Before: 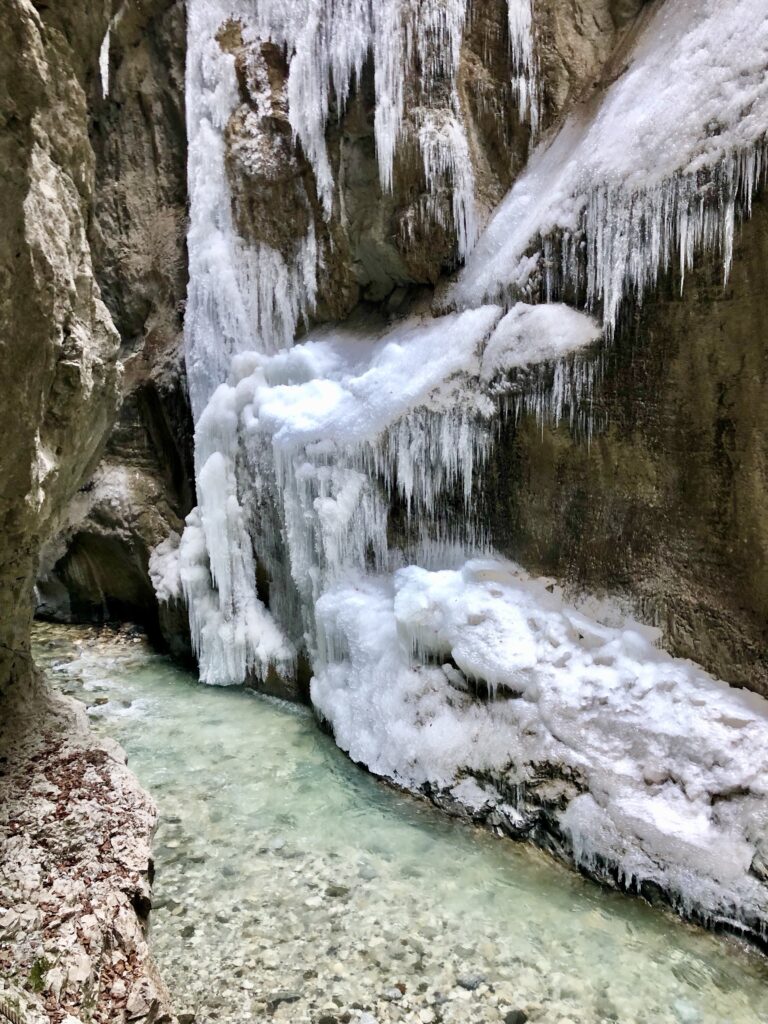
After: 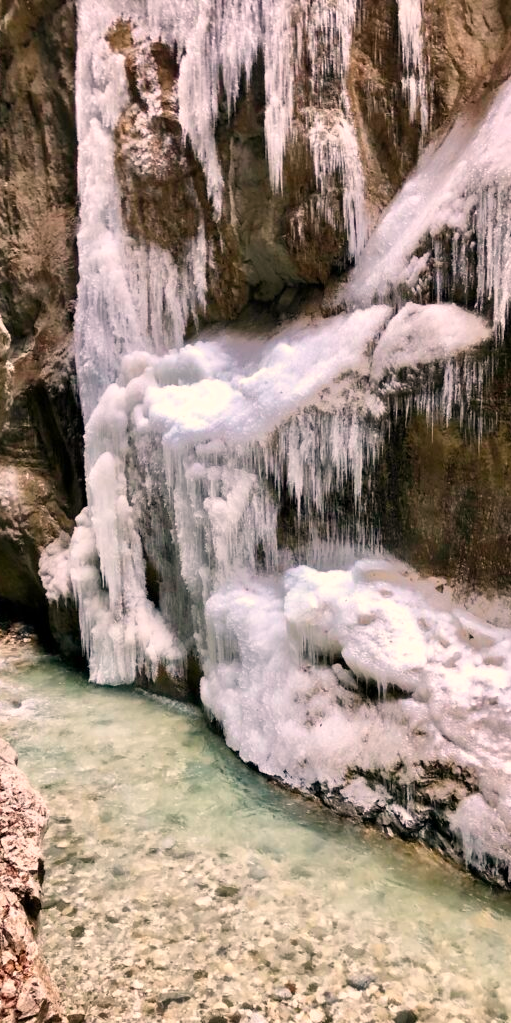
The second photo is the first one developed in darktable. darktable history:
white balance: red 1.127, blue 0.943
rotate and perspective: crop left 0, crop top 0
crop and rotate: left 14.385%, right 18.948%
